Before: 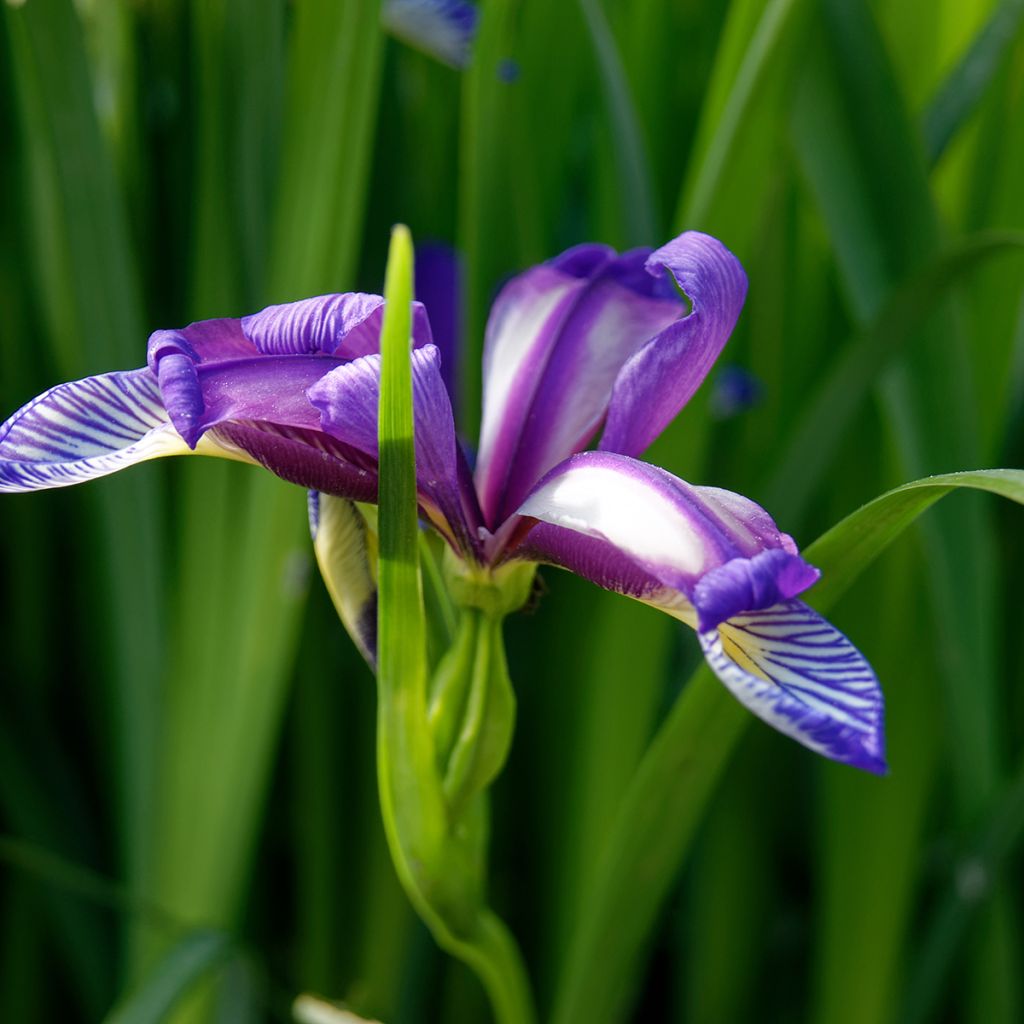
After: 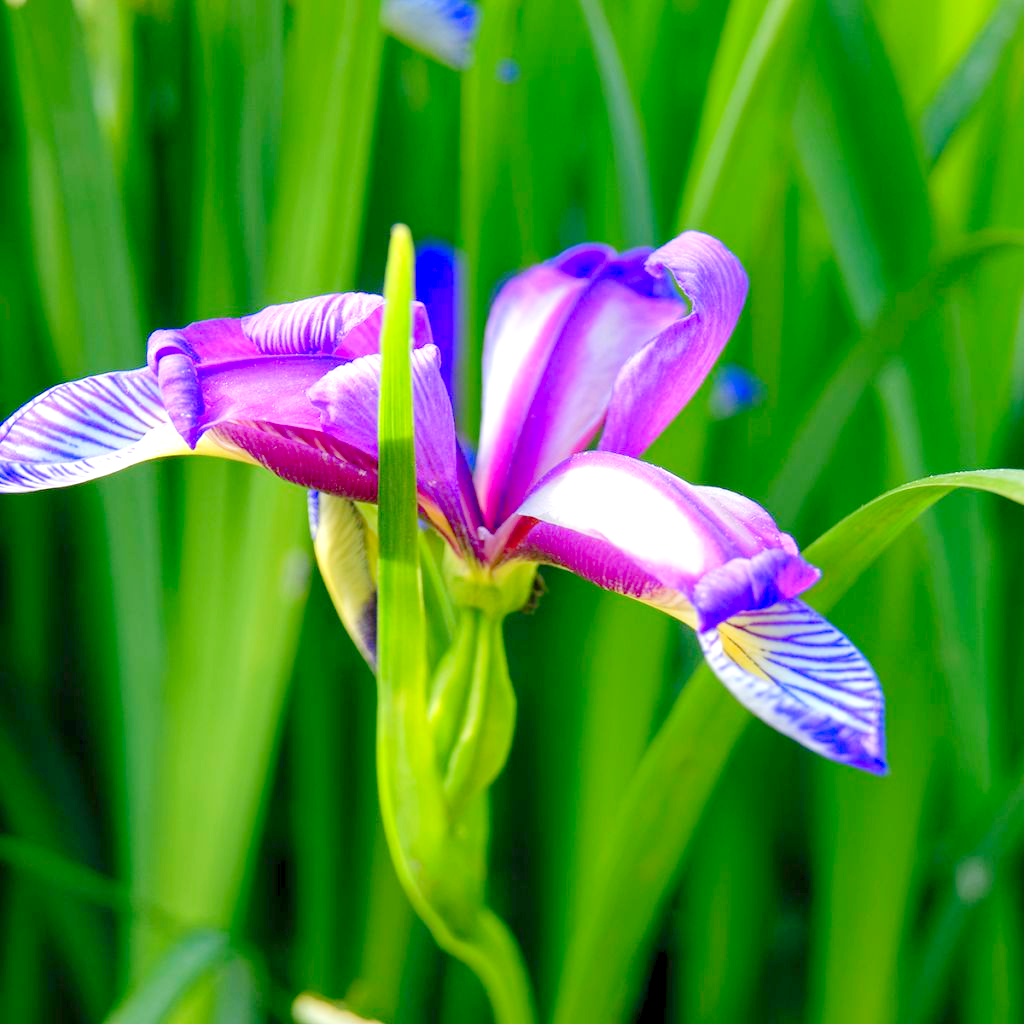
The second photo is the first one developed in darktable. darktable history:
rotate and perspective: automatic cropping off
levels: levels [0.008, 0.318, 0.836]
